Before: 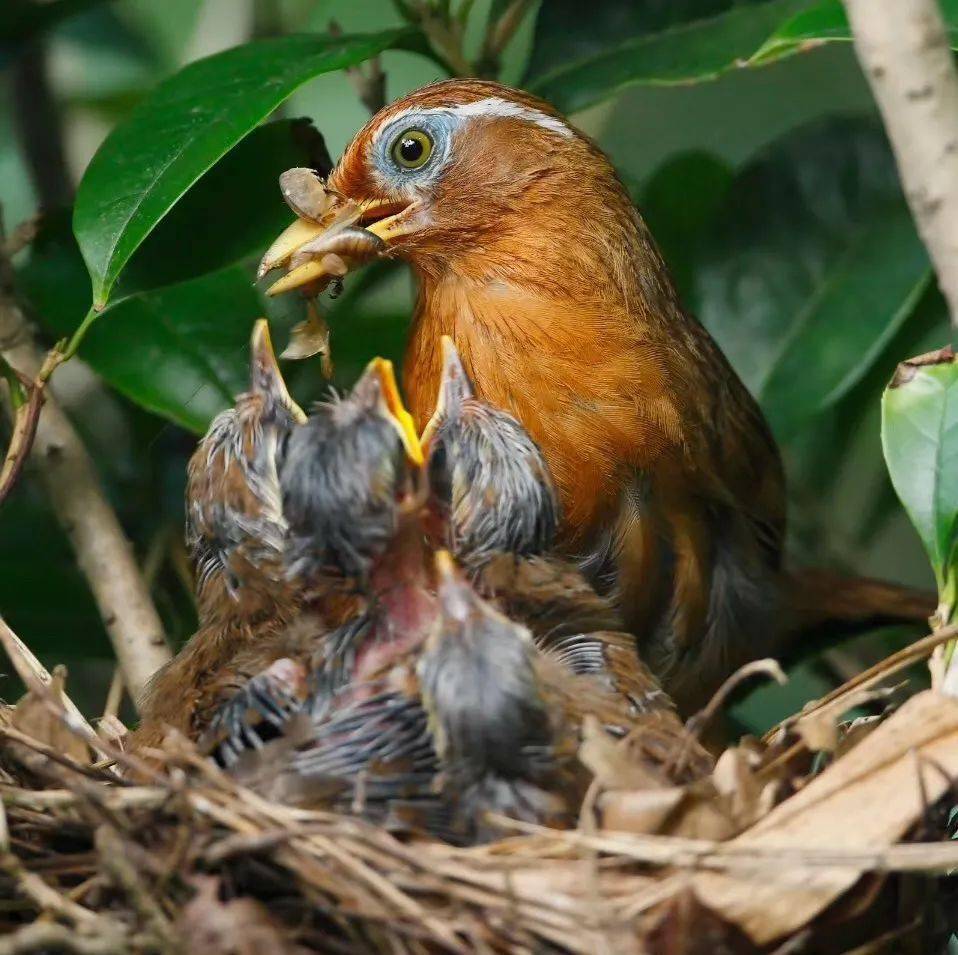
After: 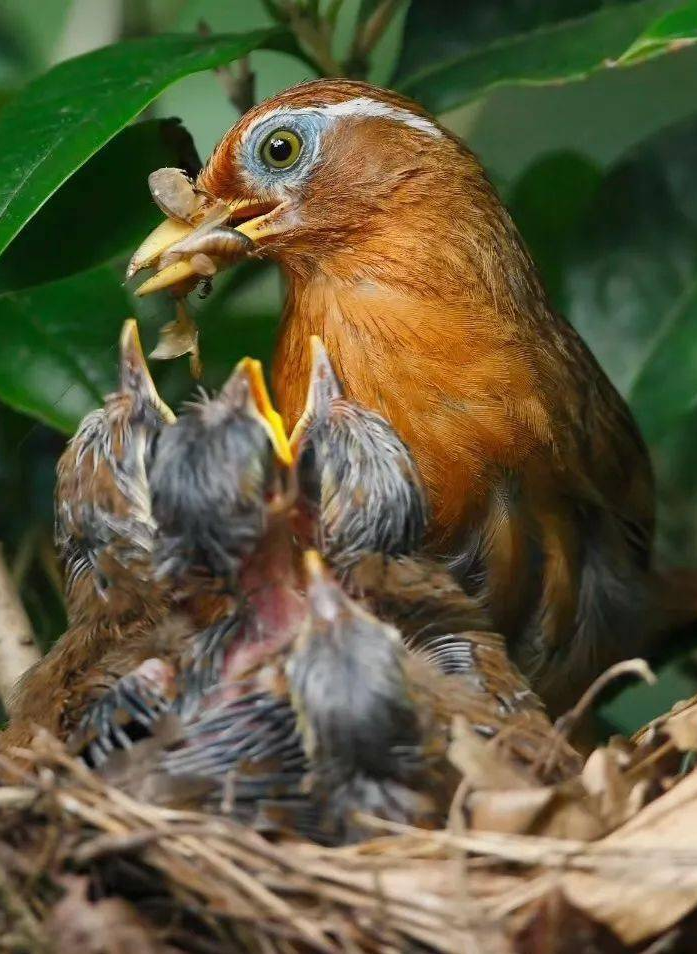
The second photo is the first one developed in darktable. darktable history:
crop: left 13.764%, right 13.38%
